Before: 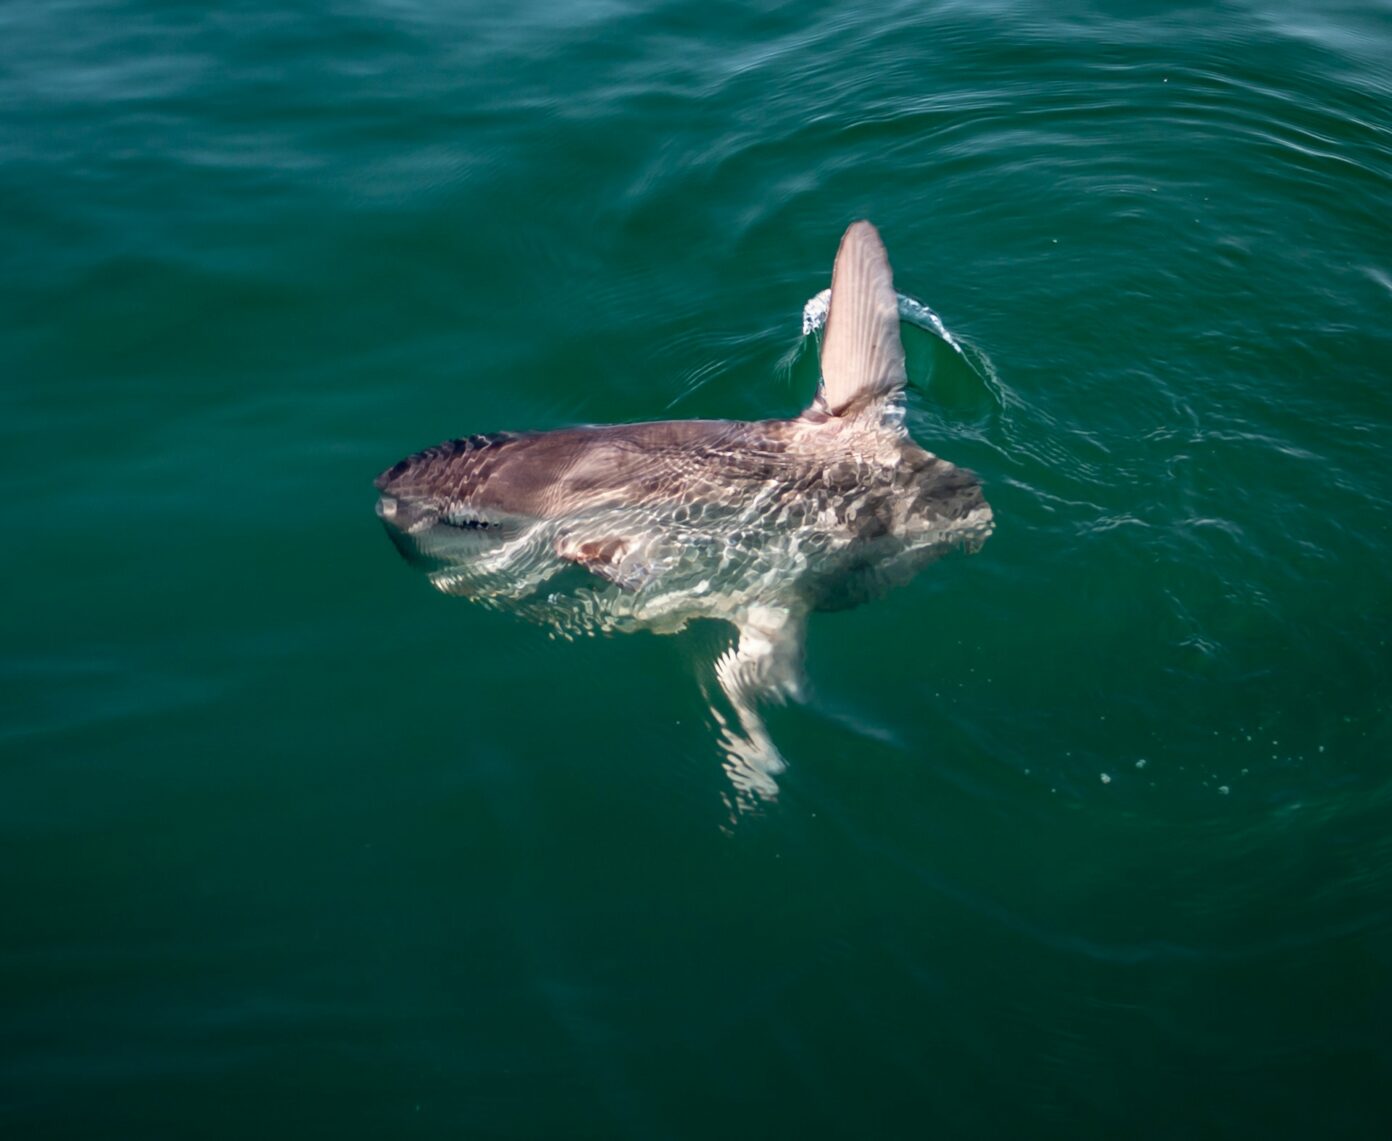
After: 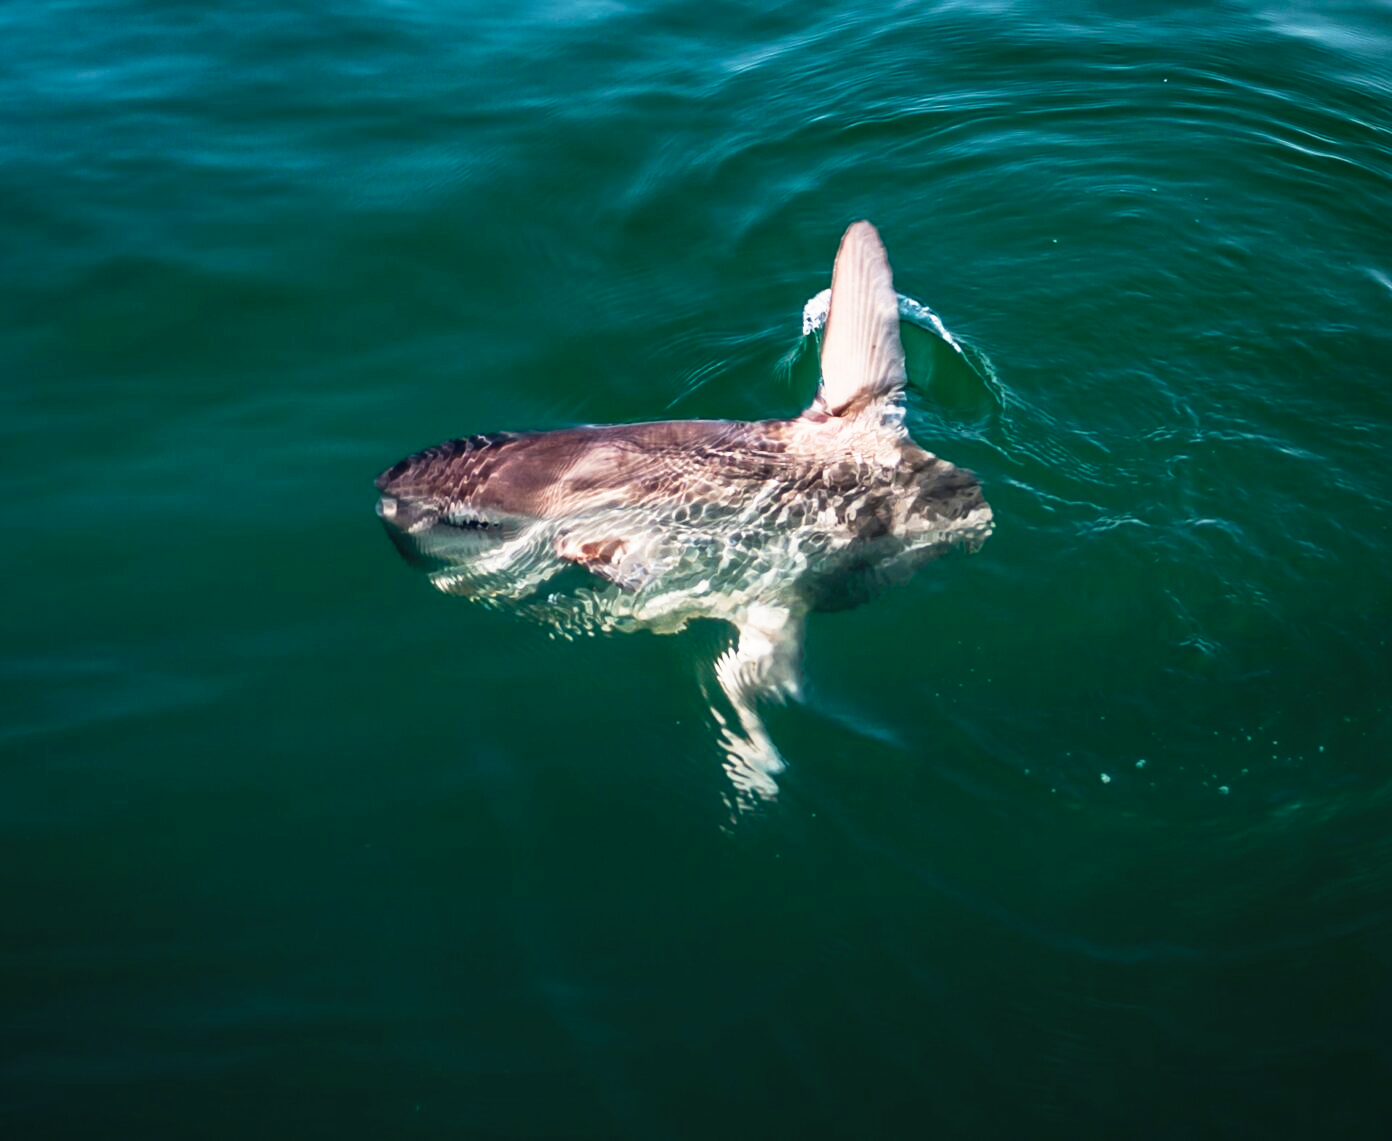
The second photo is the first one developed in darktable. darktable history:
tone curve: curves: ch0 [(0, 0.013) (0.198, 0.175) (0.512, 0.582) (0.625, 0.754) (0.81, 0.934) (1, 1)], preserve colors none
